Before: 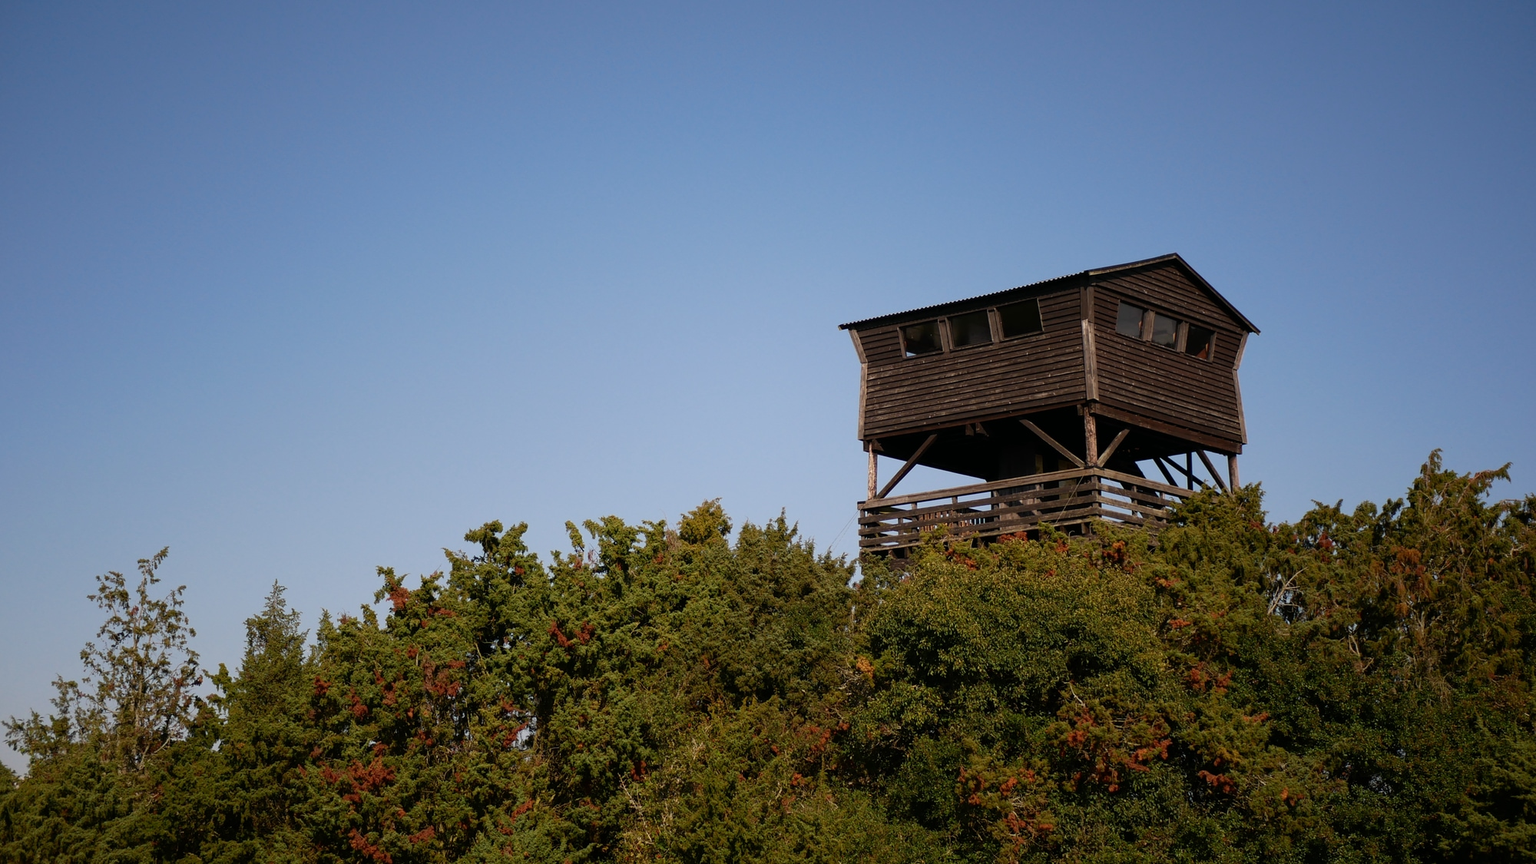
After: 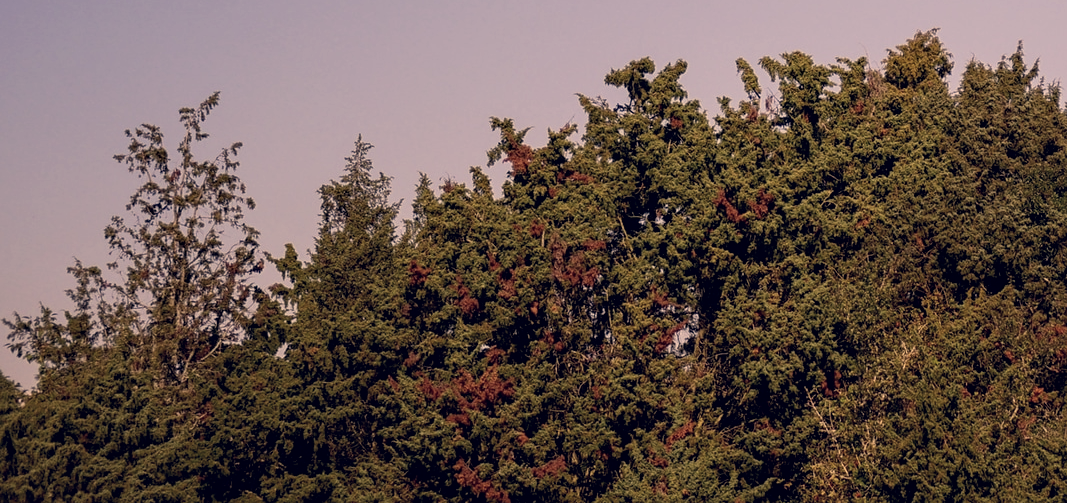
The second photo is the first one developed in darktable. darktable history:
color correction: highlights a* 19.67, highlights b* 27.84, shadows a* 3.49, shadows b* -16.79, saturation 0.751
sharpen: amount 0.213
local contrast: highlights 53%, shadows 51%, detail 130%, midtone range 0.449
contrast equalizer: y [[0.5 ×6], [0.5 ×6], [0.5, 0.5, 0.501, 0.545, 0.707, 0.863], [0 ×6], [0 ×6]], mix -0.305
crop and rotate: top 55.151%, right 46.604%, bottom 0.106%
